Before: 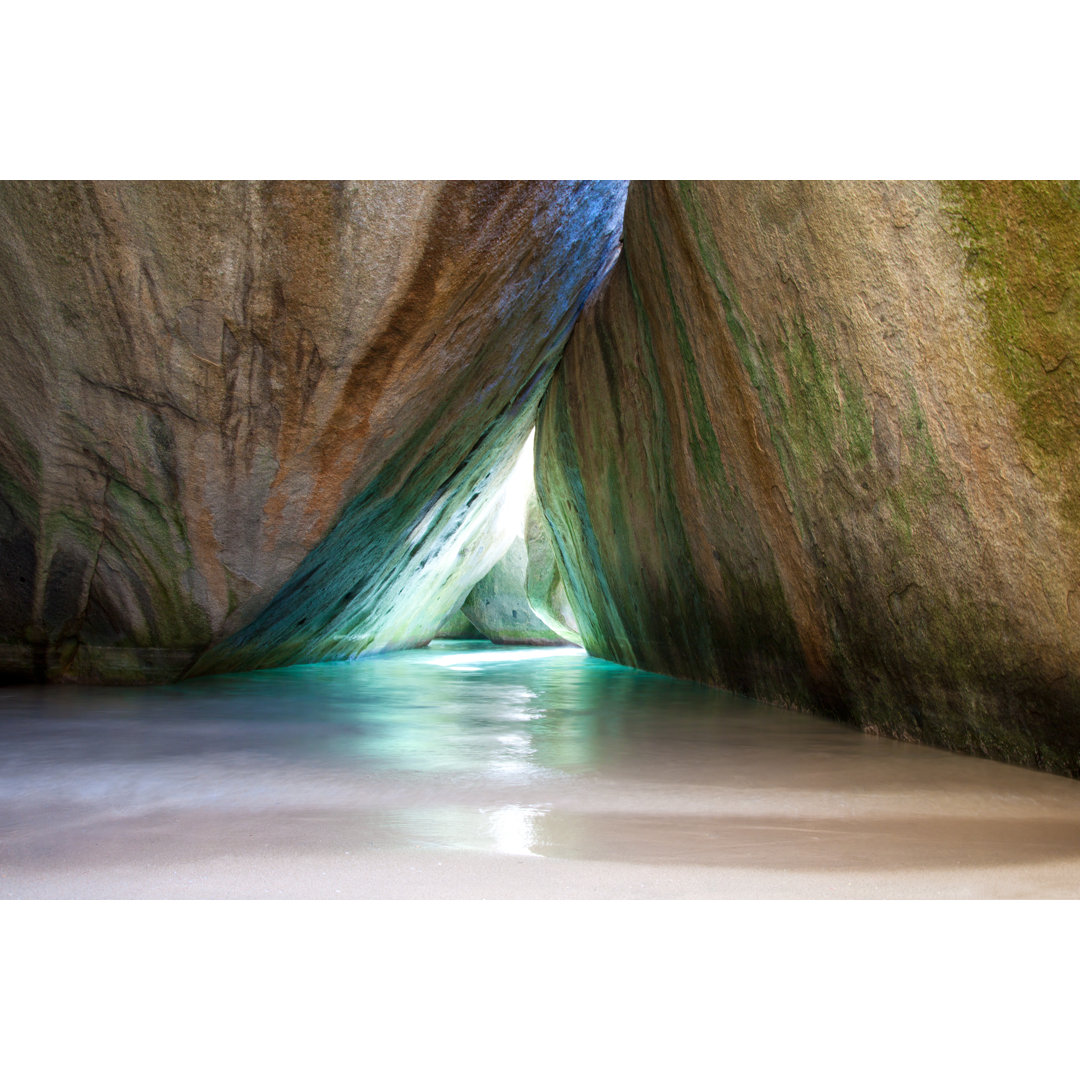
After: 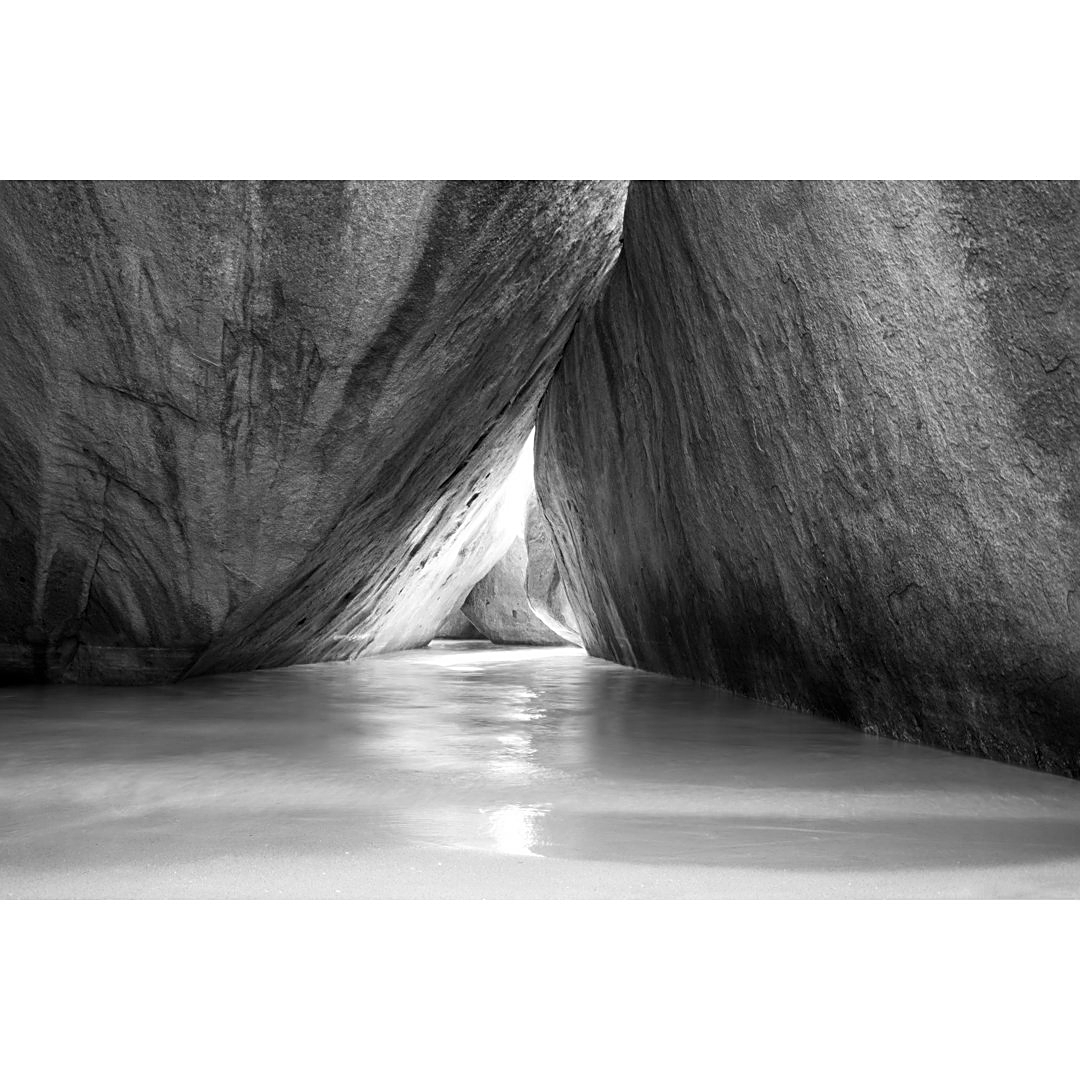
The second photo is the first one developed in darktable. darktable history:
sharpen: on, module defaults
color calibration: output gray [0.21, 0.42, 0.37, 0], x 0.367, y 0.376, temperature 4356.21 K
contrast brightness saturation: contrast 0.046
